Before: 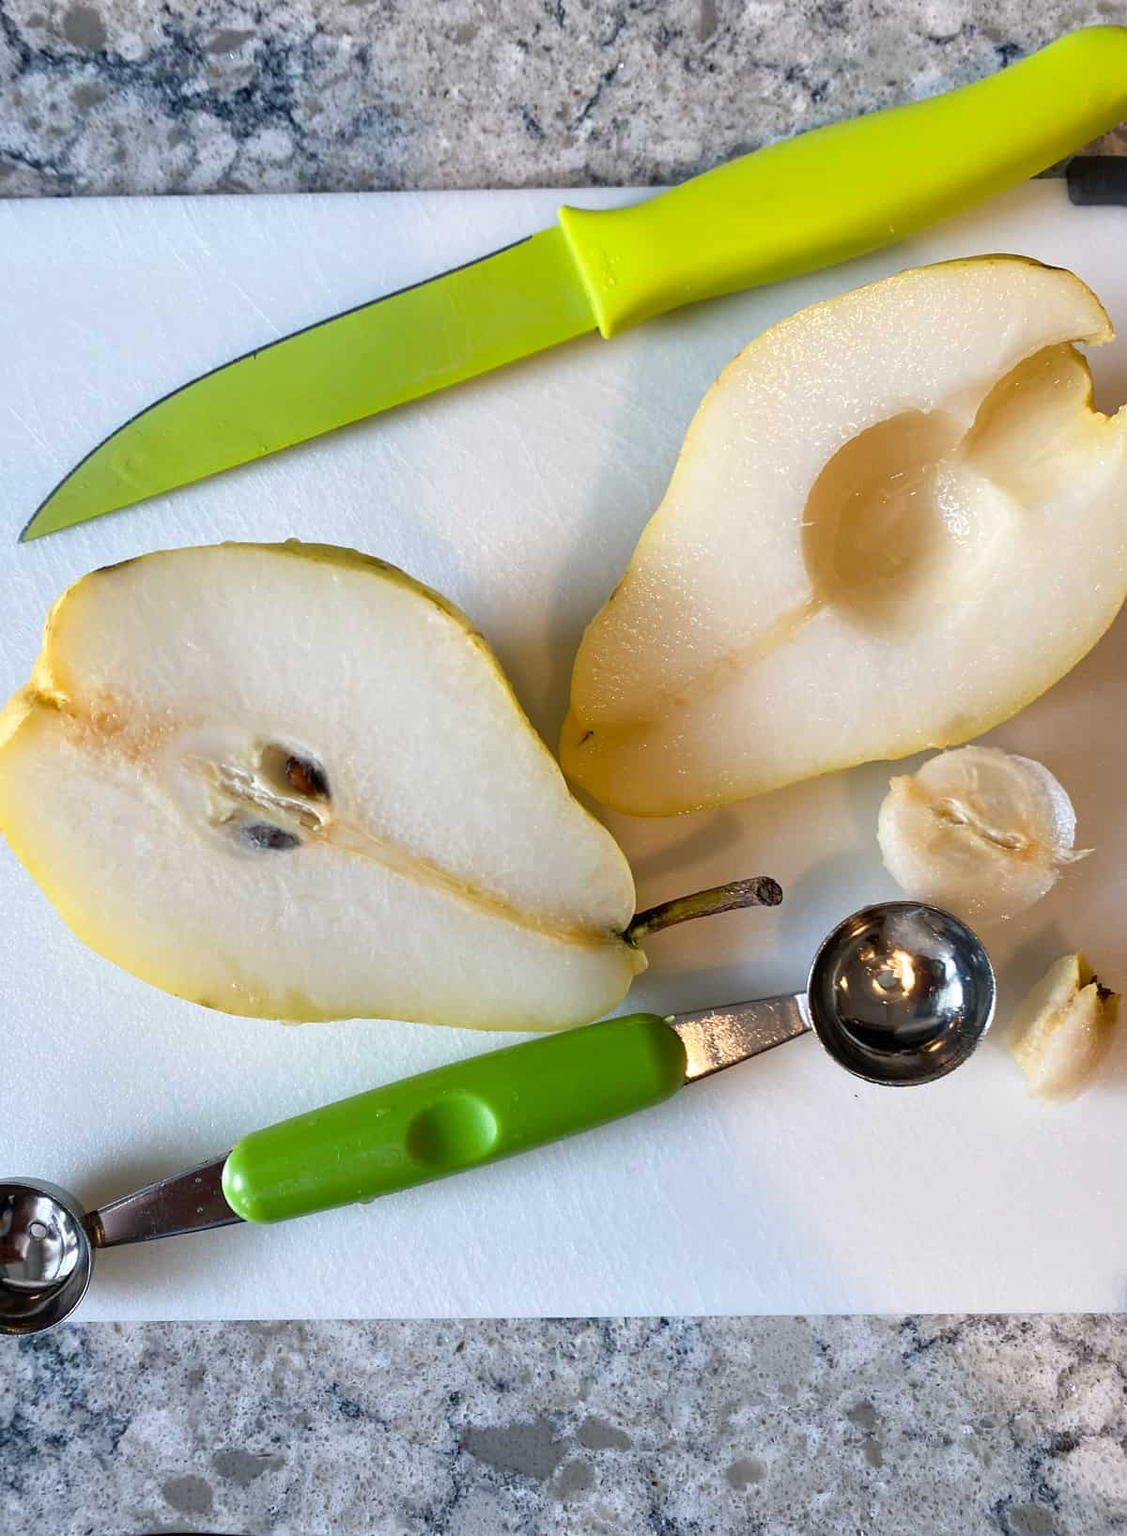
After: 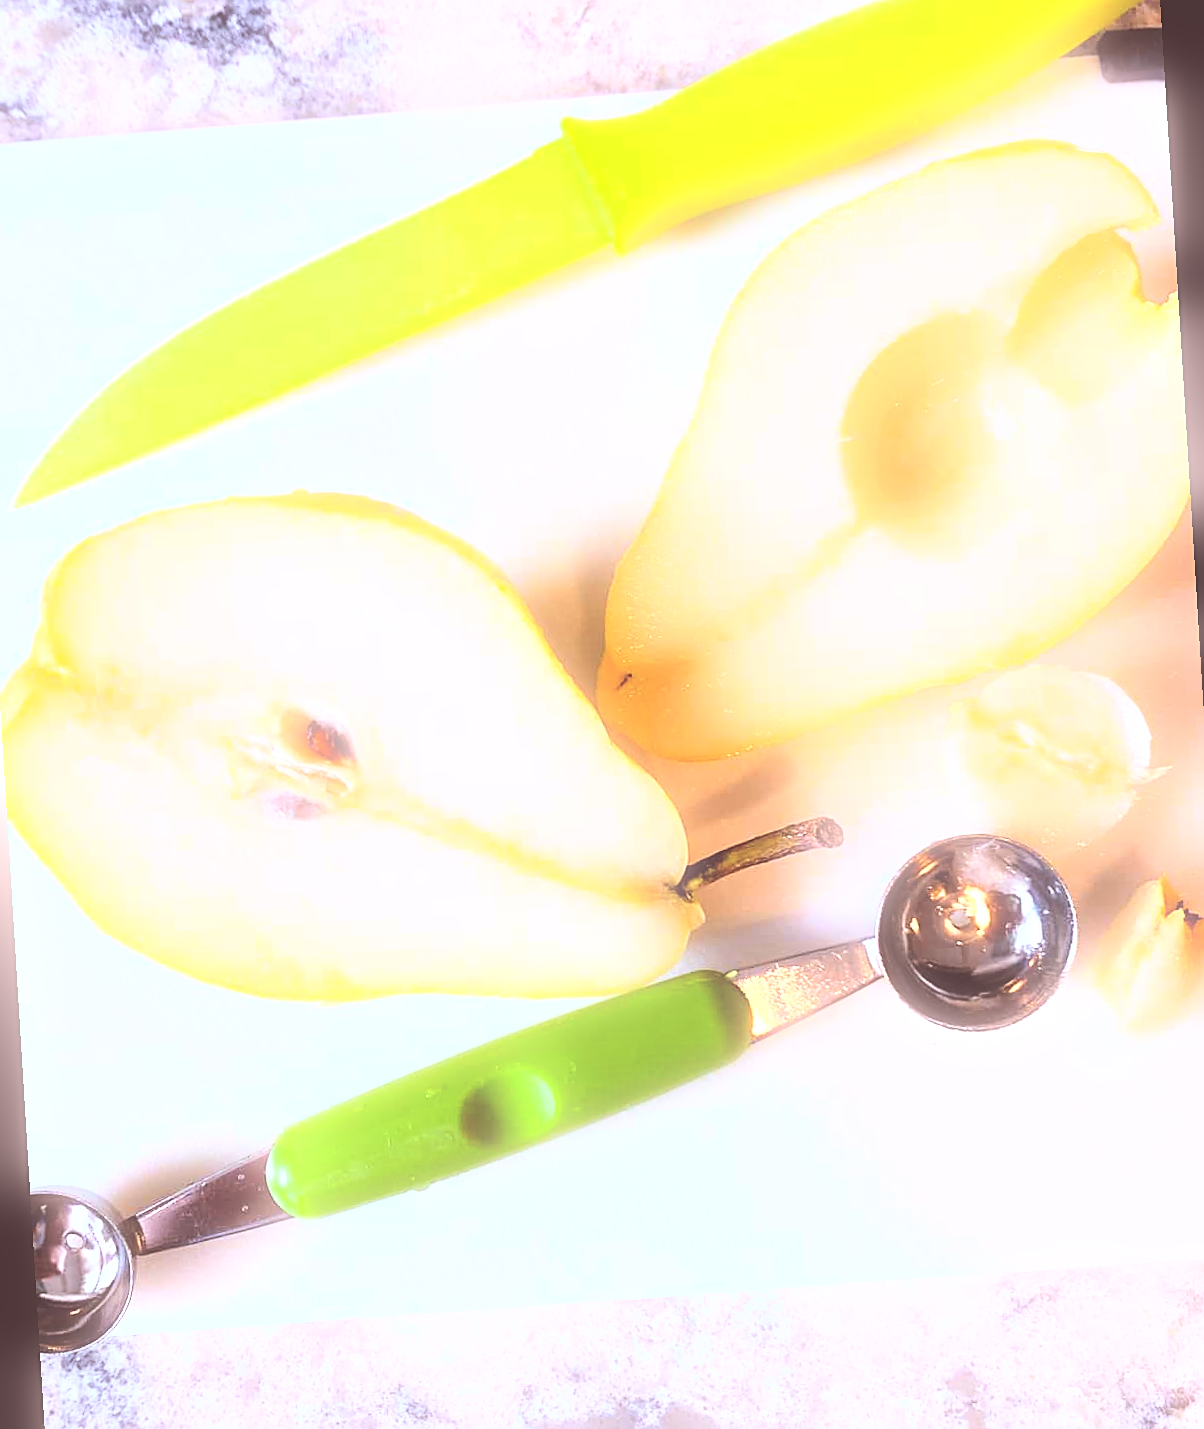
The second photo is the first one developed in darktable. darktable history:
sharpen: on, module defaults
white balance: red 0.967, blue 1.049
levels: levels [0, 0.476, 0.951]
rgb levels: mode RGB, independent channels, levels [[0, 0.474, 1], [0, 0.5, 1], [0, 0.5, 1]]
exposure: black level correction -0.025, exposure -0.117 EV, compensate highlight preservation false
bloom: size 5%, threshold 95%, strength 15%
rotate and perspective: rotation -3.52°, crop left 0.036, crop right 0.964, crop top 0.081, crop bottom 0.919
base curve: curves: ch0 [(0, 0) (0.018, 0.026) (0.143, 0.37) (0.33, 0.731) (0.458, 0.853) (0.735, 0.965) (0.905, 0.986) (1, 1)]
